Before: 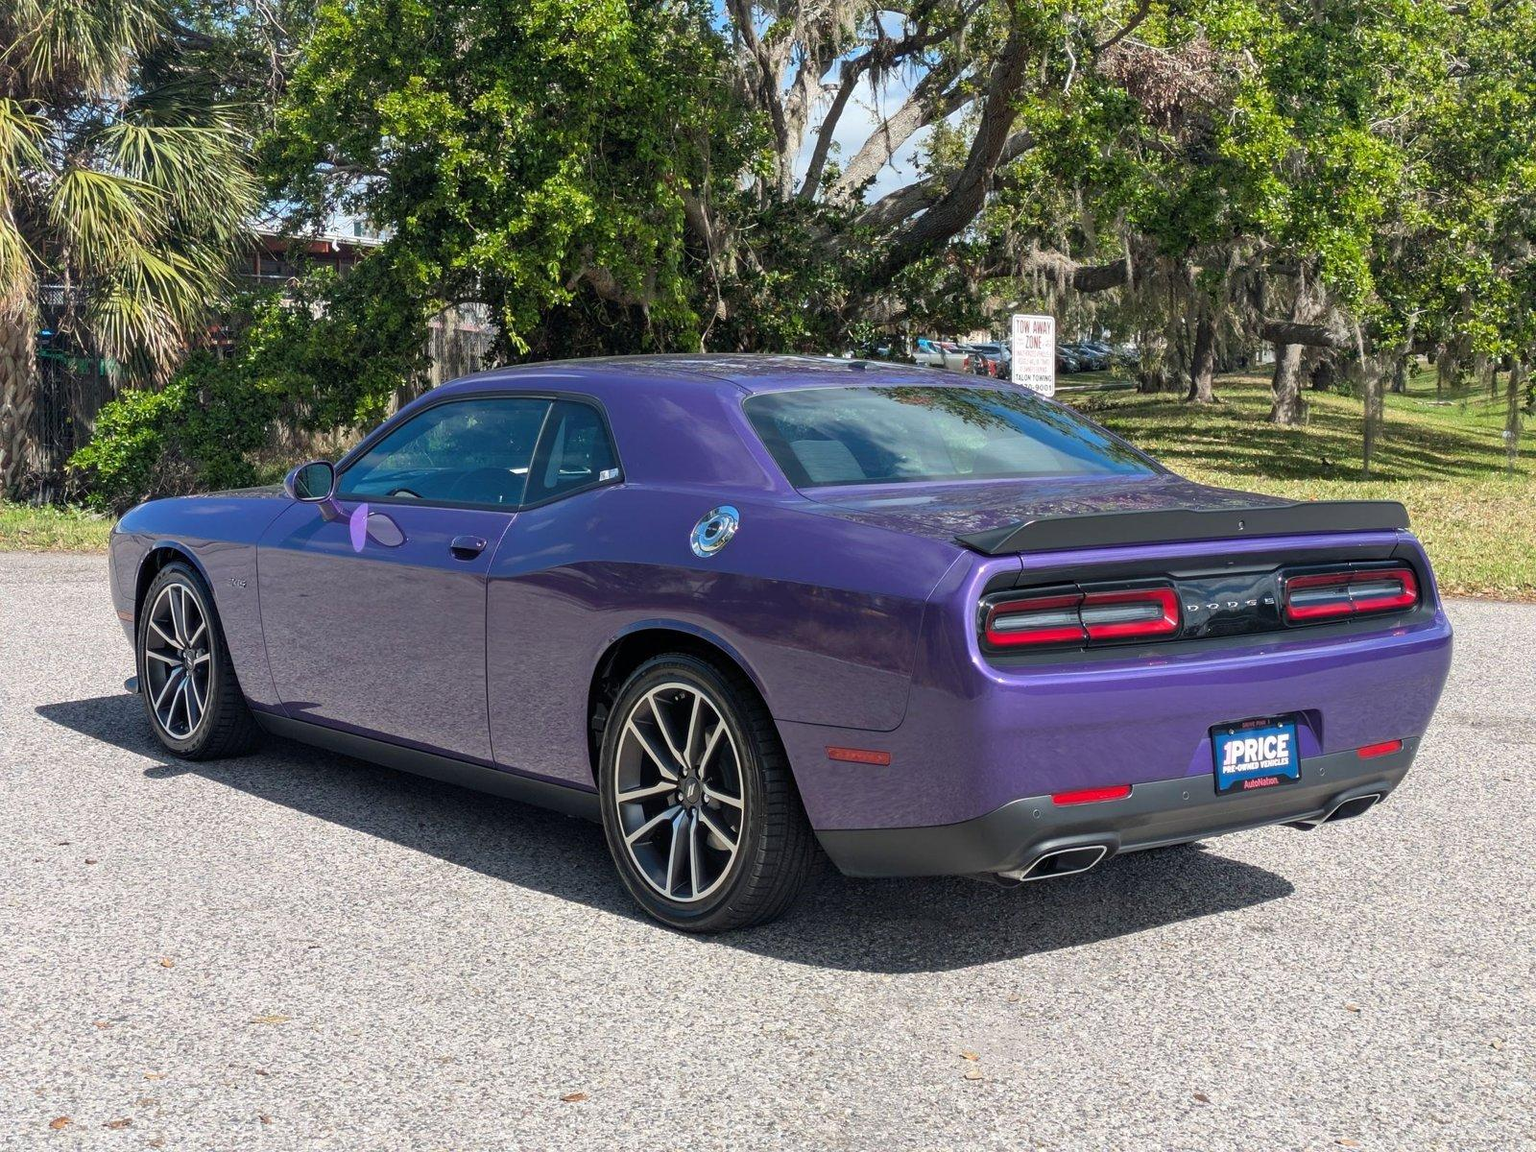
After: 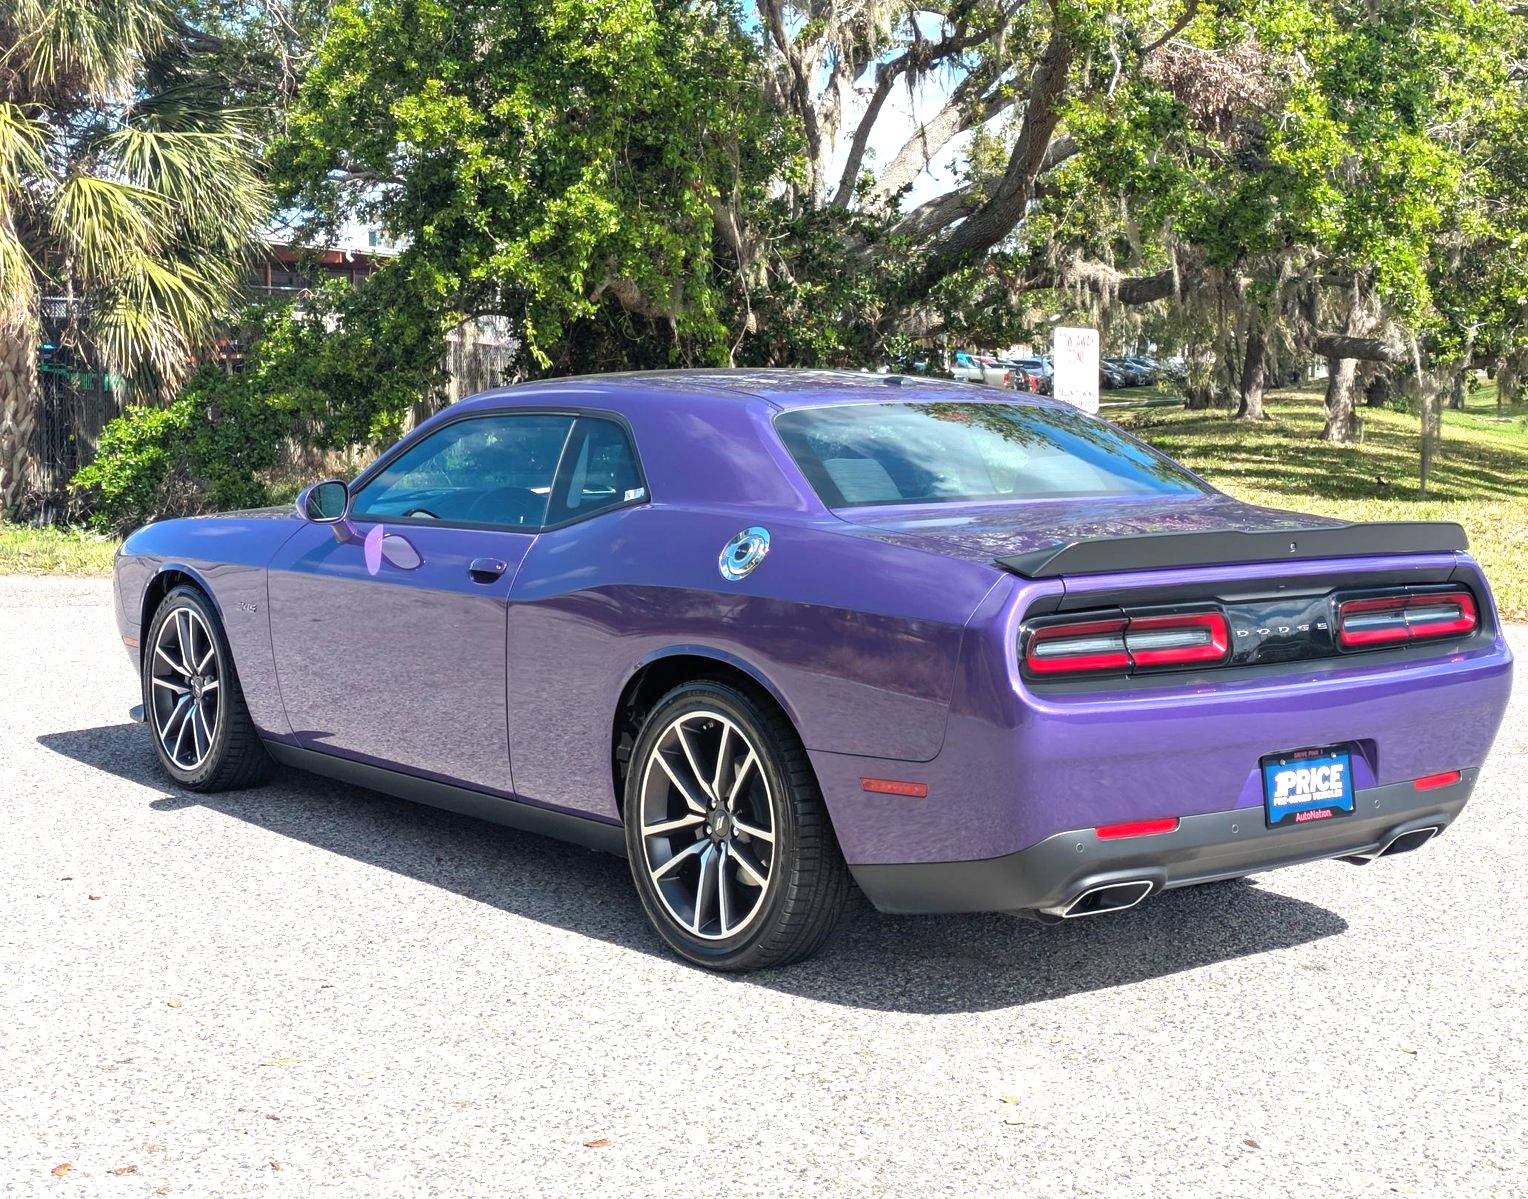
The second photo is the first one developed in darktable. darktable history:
exposure: black level correction 0, exposure 0.897 EV, compensate exposure bias true, compensate highlight preservation false
crop: right 4.491%, bottom 0.041%
